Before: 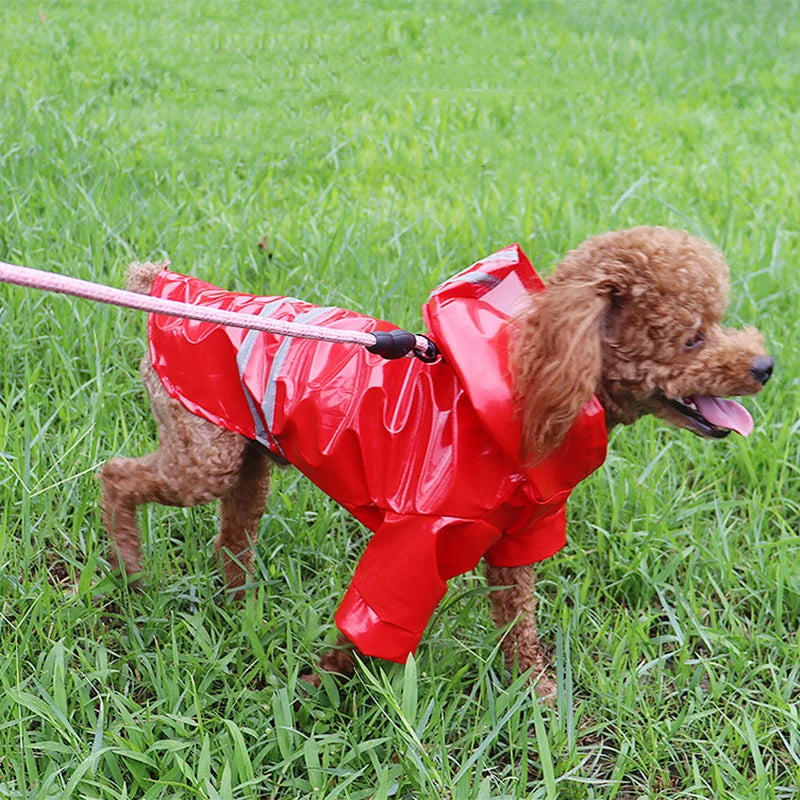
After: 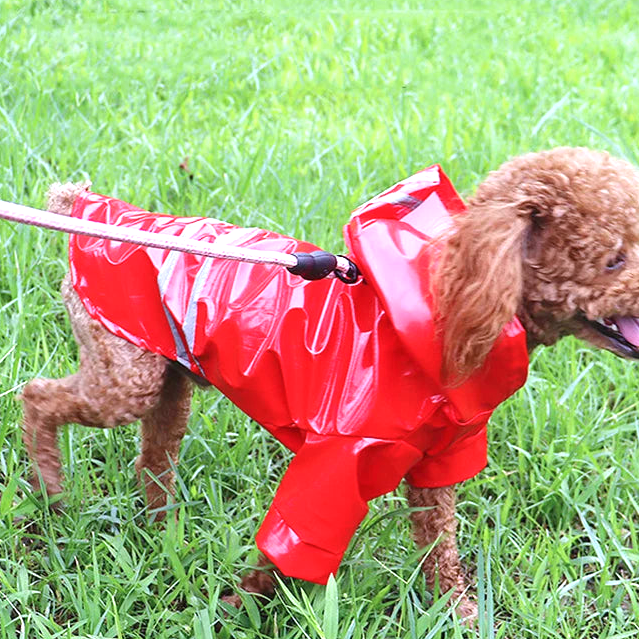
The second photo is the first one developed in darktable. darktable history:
color calibration: illuminant as shot in camera, x 0.358, y 0.373, temperature 4628.91 K
crop and rotate: left 10.071%, top 10.071%, right 10.02%, bottom 10.02%
exposure: black level correction 0, exposure 0.7 EV, compensate exposure bias true, compensate highlight preservation false
